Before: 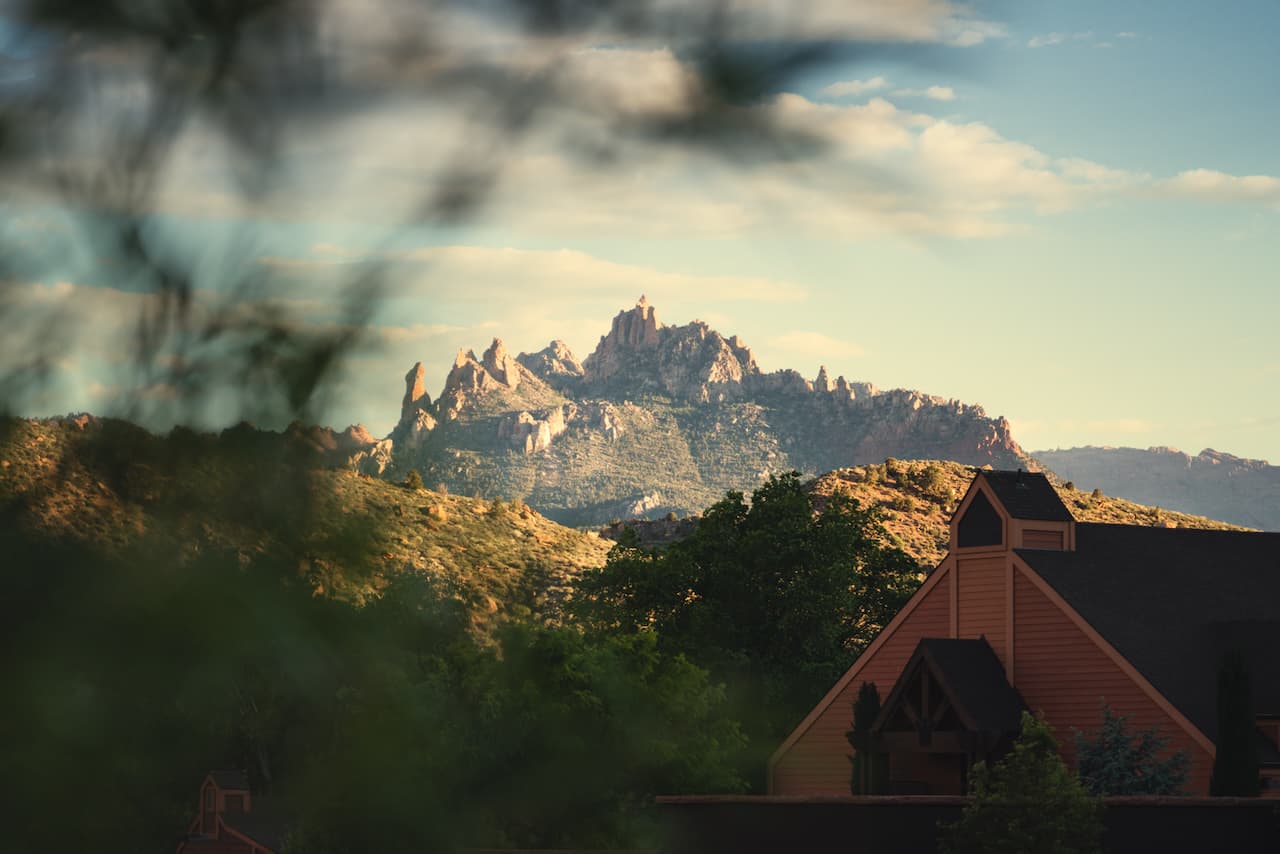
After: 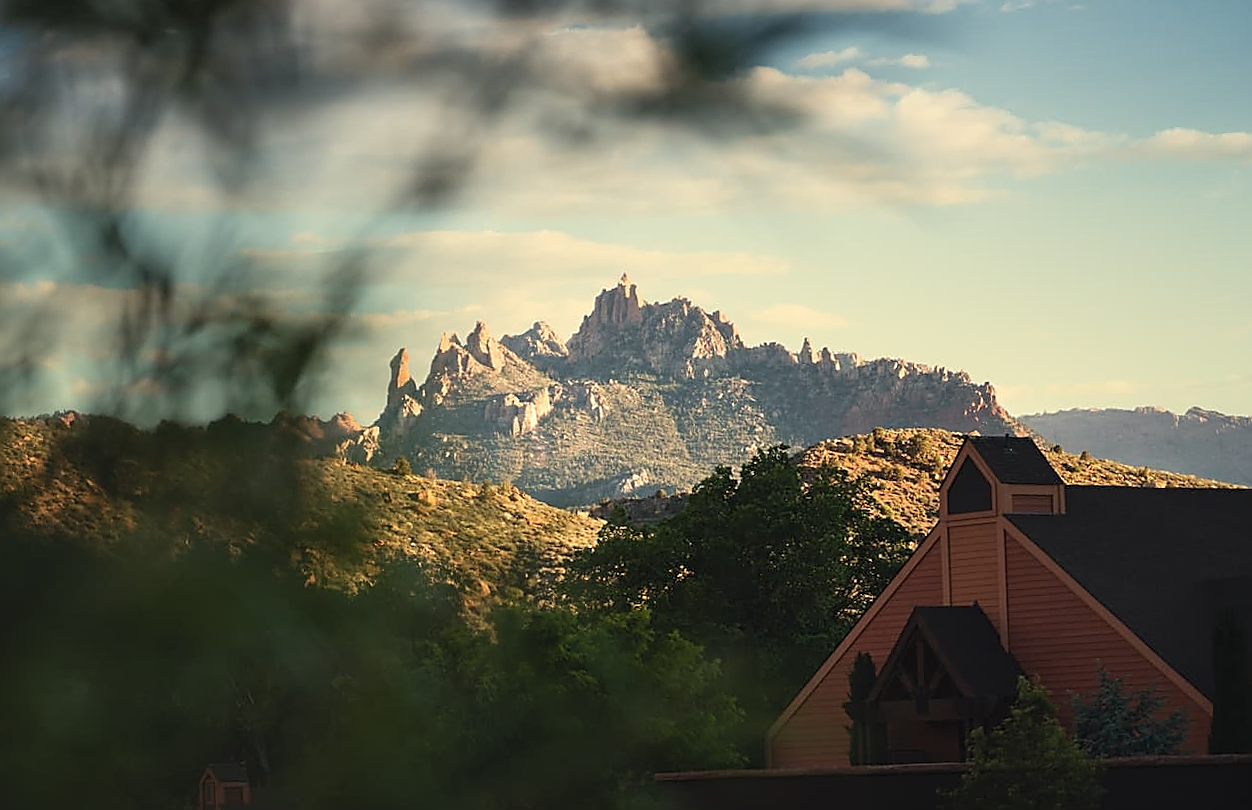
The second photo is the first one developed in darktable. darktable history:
sharpen: radius 1.4, amount 1.25, threshold 0.7
rotate and perspective: rotation -2°, crop left 0.022, crop right 0.978, crop top 0.049, crop bottom 0.951
